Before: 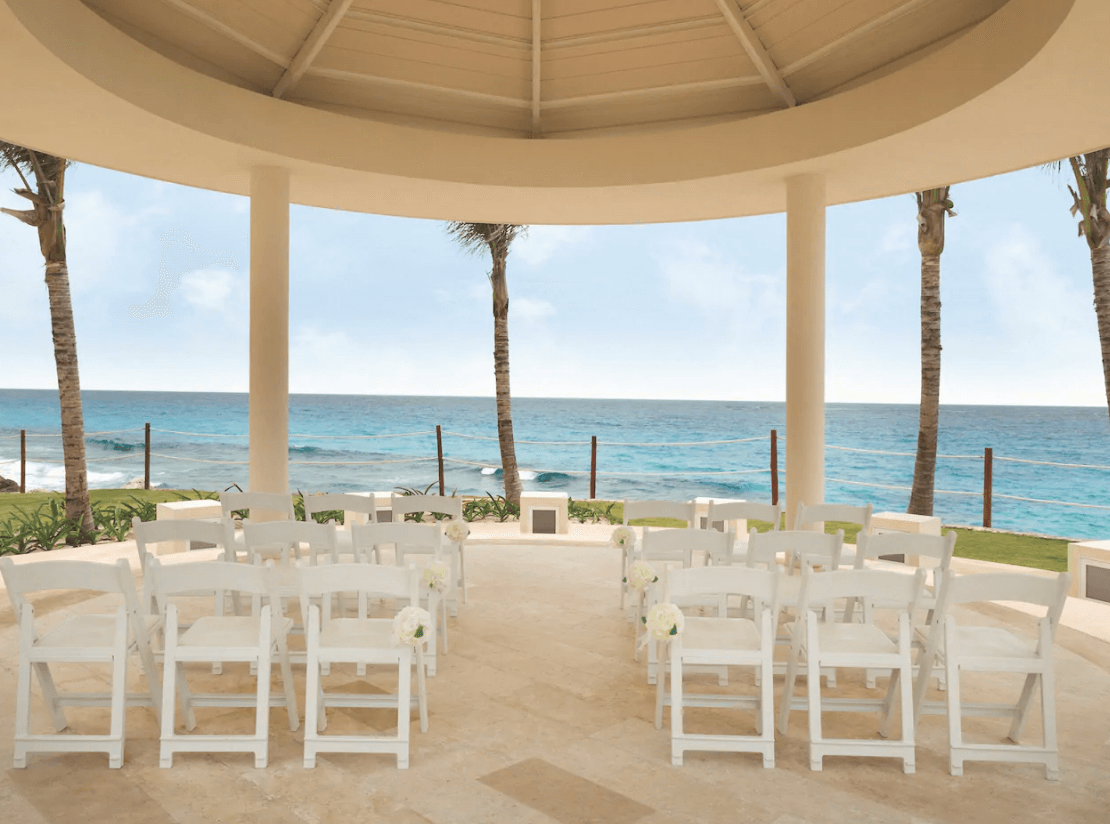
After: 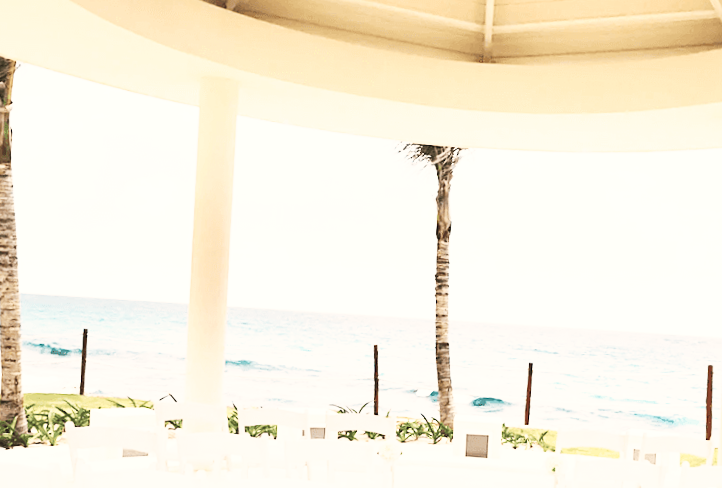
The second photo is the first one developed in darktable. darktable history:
crop and rotate: angle -4.99°, left 2.122%, top 6.945%, right 27.566%, bottom 30.519%
tone equalizer: -8 EV -0.75 EV, -7 EV -0.7 EV, -6 EV -0.6 EV, -5 EV -0.4 EV, -3 EV 0.4 EV, -2 EV 0.6 EV, -1 EV 0.7 EV, +0 EV 0.75 EV, edges refinement/feathering 500, mask exposure compensation -1.57 EV, preserve details no
rotate and perspective: rotation -2.29°, automatic cropping off
base curve: curves: ch0 [(0, 0) (0.007, 0.004) (0.027, 0.03) (0.046, 0.07) (0.207, 0.54) (0.442, 0.872) (0.673, 0.972) (1, 1)], preserve colors none
white balance: emerald 1
sharpen: amount 0.2
color correction: highlights a* 2.75, highlights b* 5, shadows a* -2.04, shadows b* -4.84, saturation 0.8
